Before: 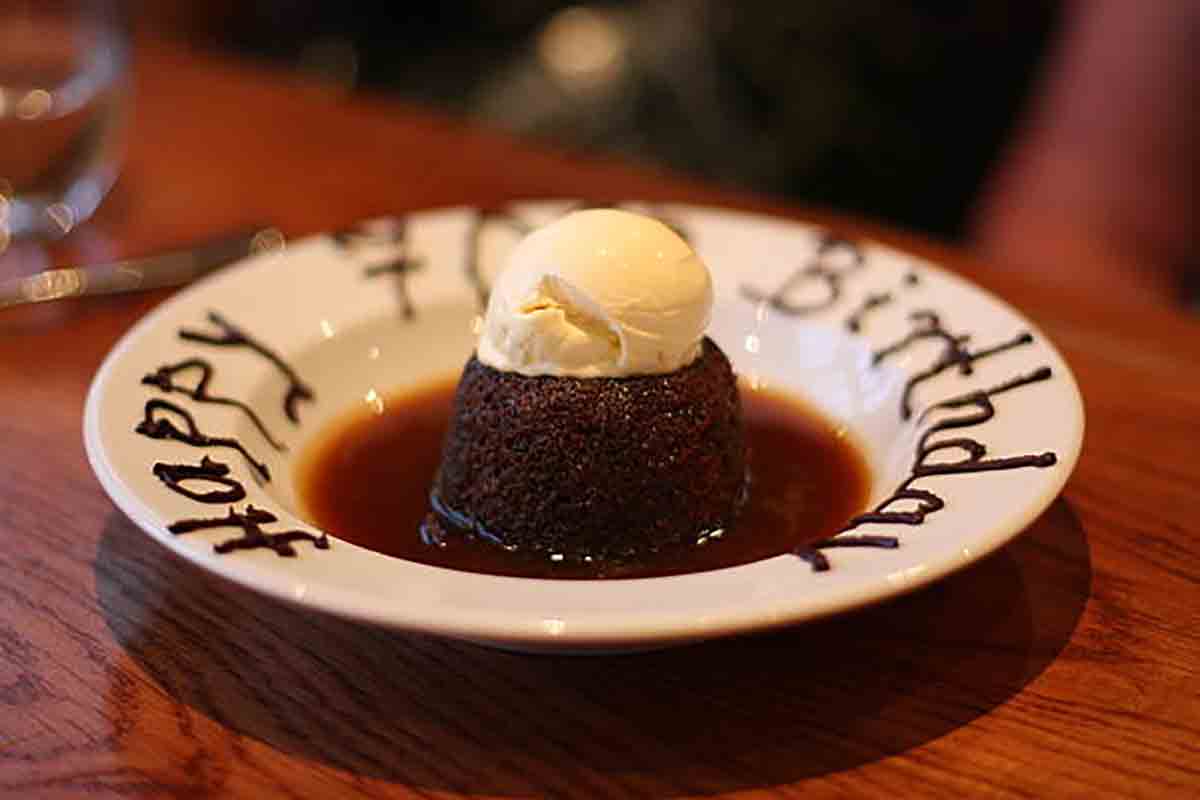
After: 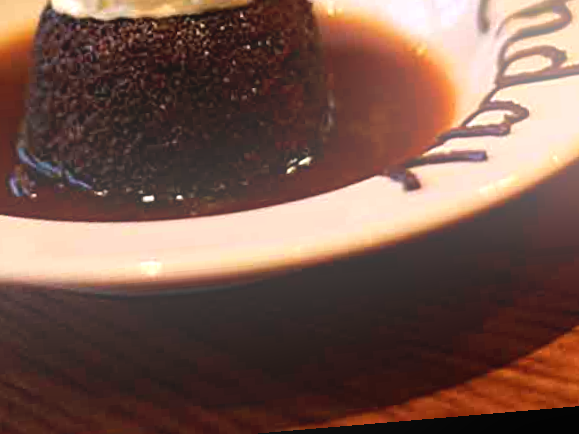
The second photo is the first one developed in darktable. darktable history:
shadows and highlights: shadows 20.91, highlights -82.73, soften with gaussian
crop: left 35.976%, top 45.819%, right 18.162%, bottom 5.807%
bloom: on, module defaults
rotate and perspective: rotation -4.86°, automatic cropping off
white balance: emerald 1
tone equalizer: -8 EV -0.417 EV, -7 EV -0.389 EV, -6 EV -0.333 EV, -5 EV -0.222 EV, -3 EV 0.222 EV, -2 EV 0.333 EV, -1 EV 0.389 EV, +0 EV 0.417 EV, edges refinement/feathering 500, mask exposure compensation -1.57 EV, preserve details no
